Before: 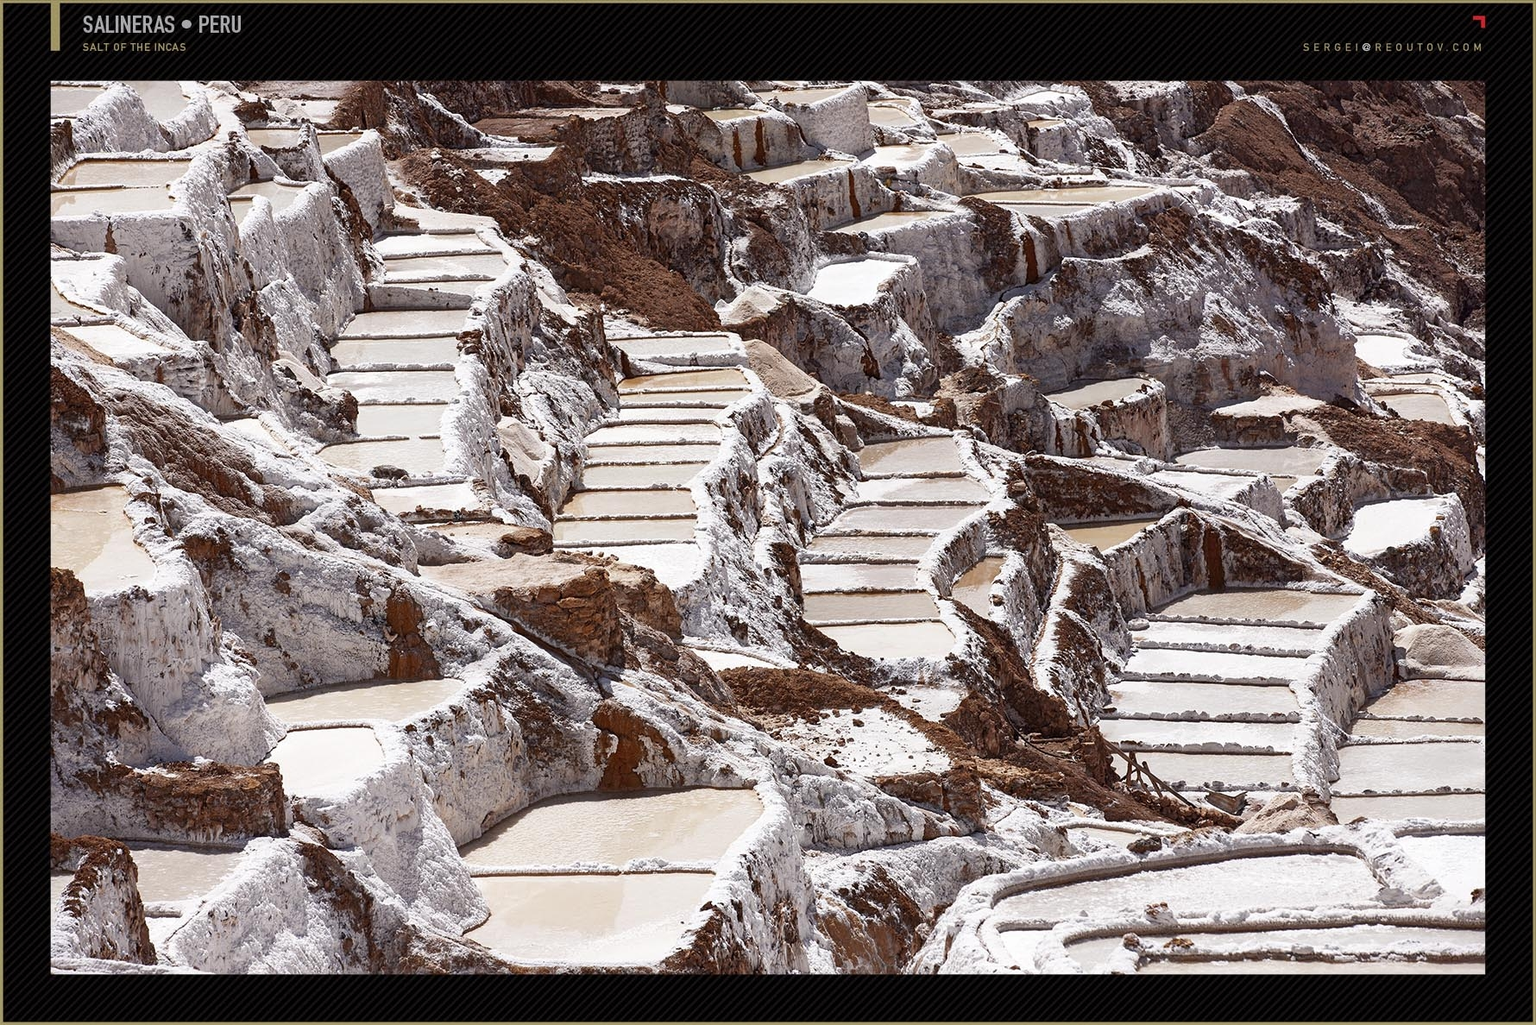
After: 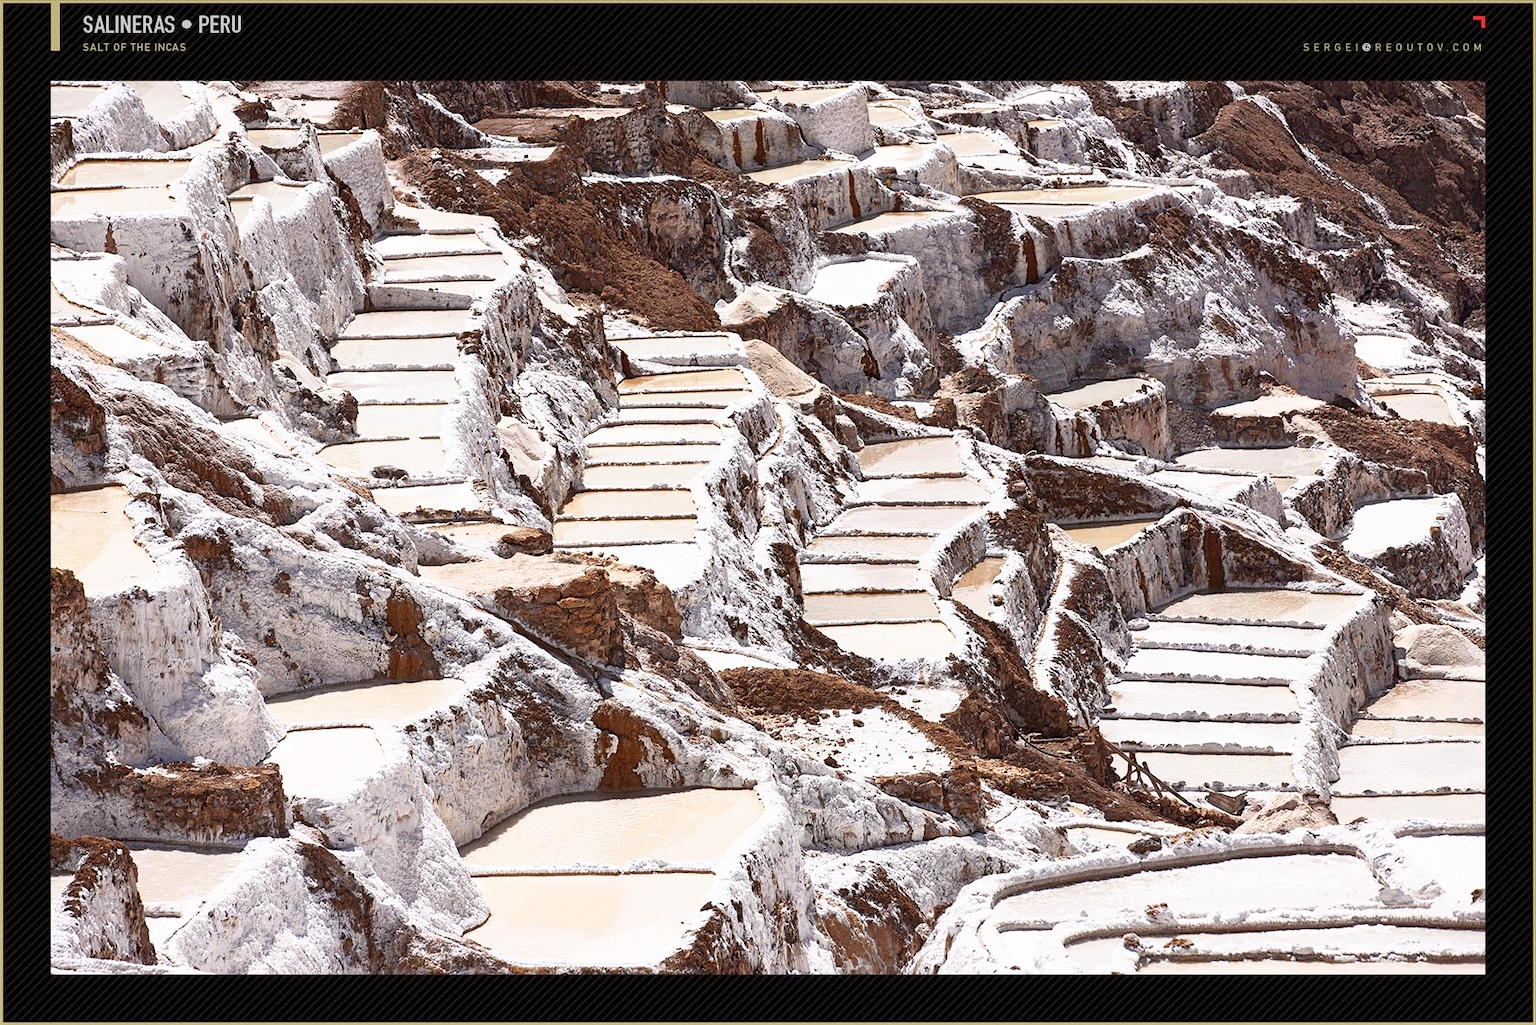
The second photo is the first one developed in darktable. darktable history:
base curve: curves: ch0 [(0, 0) (0.579, 0.807) (1, 1)]
